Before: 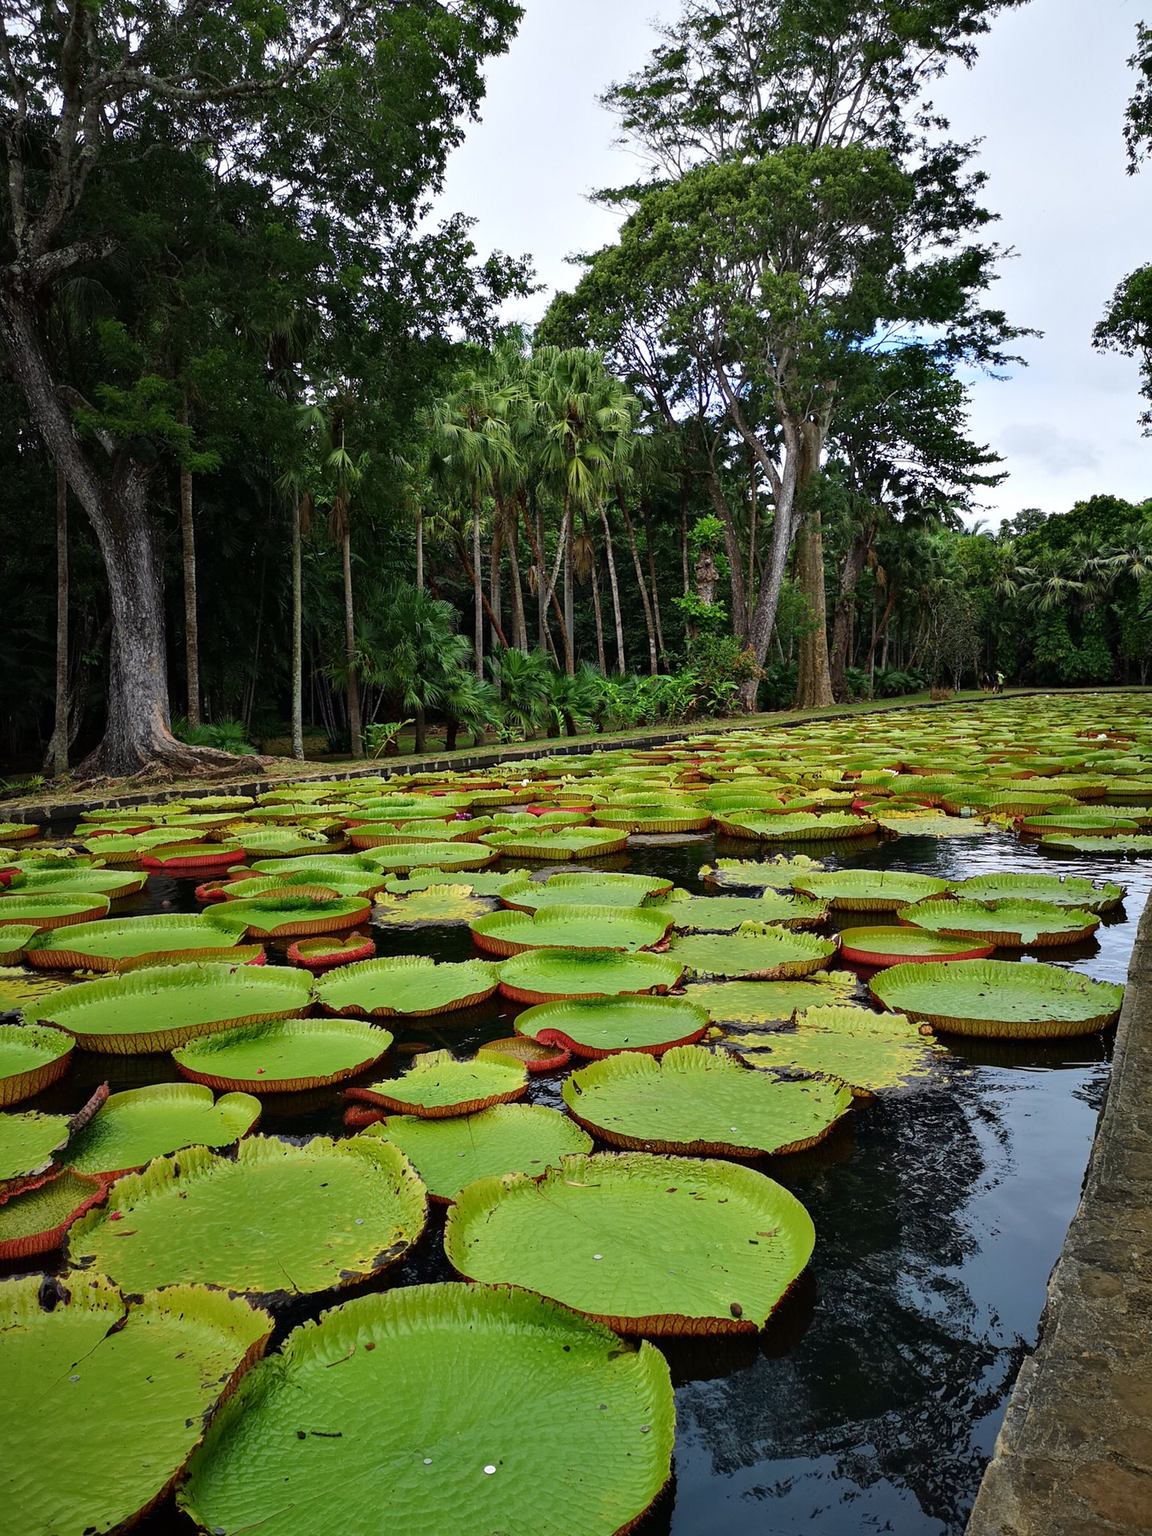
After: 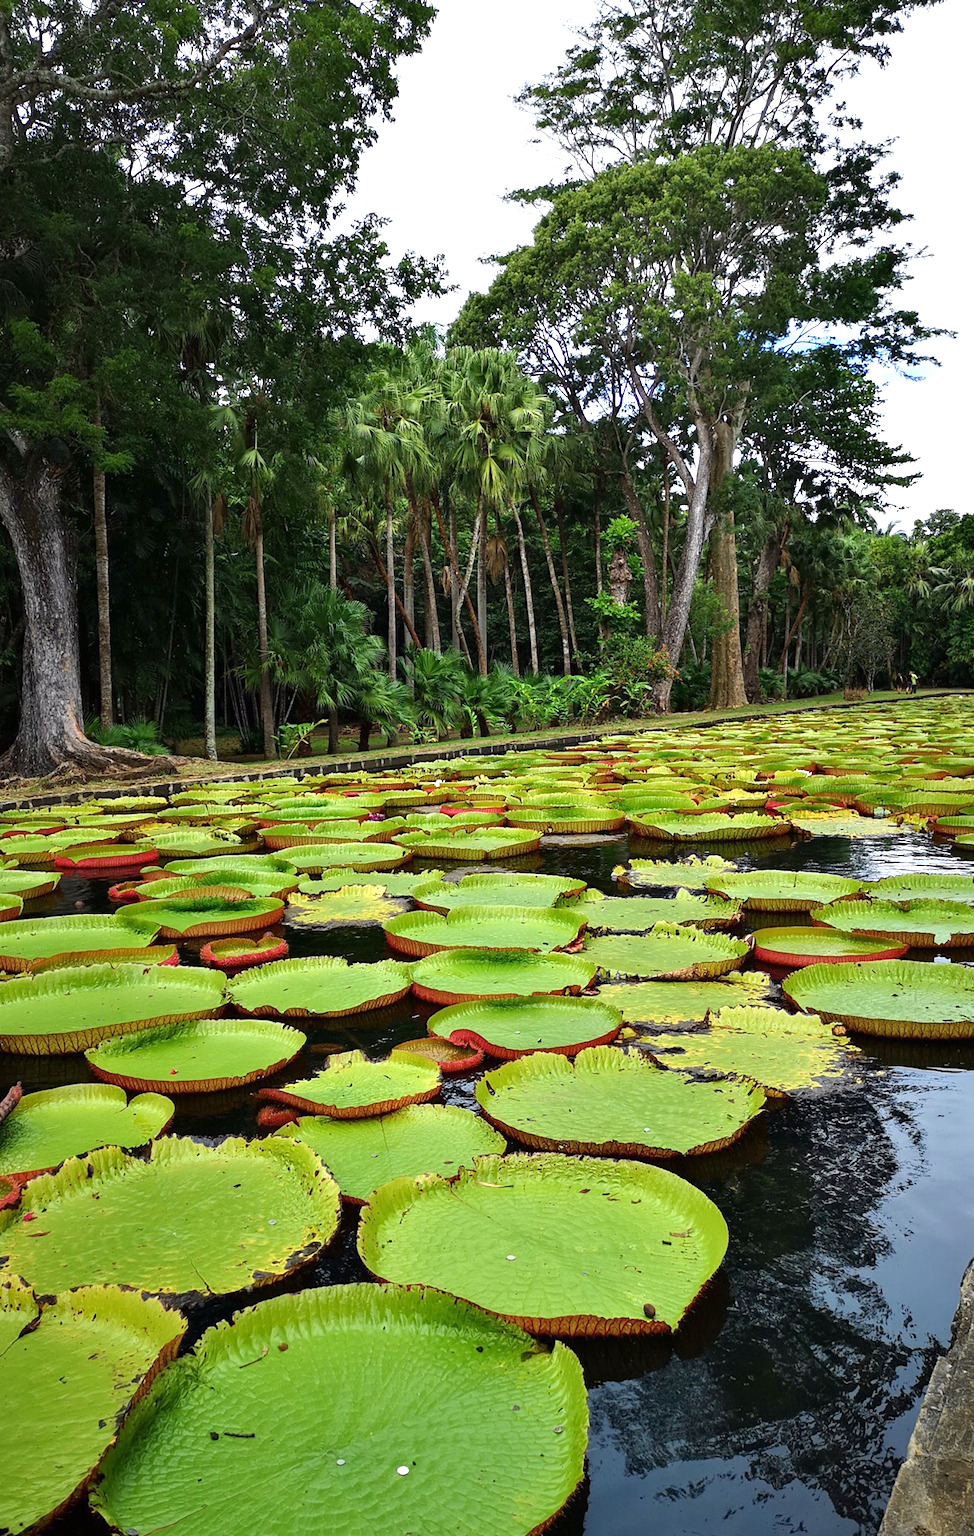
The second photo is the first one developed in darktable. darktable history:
exposure: exposure 0.583 EV, compensate exposure bias true, compensate highlight preservation false
crop: left 7.595%, right 7.814%
